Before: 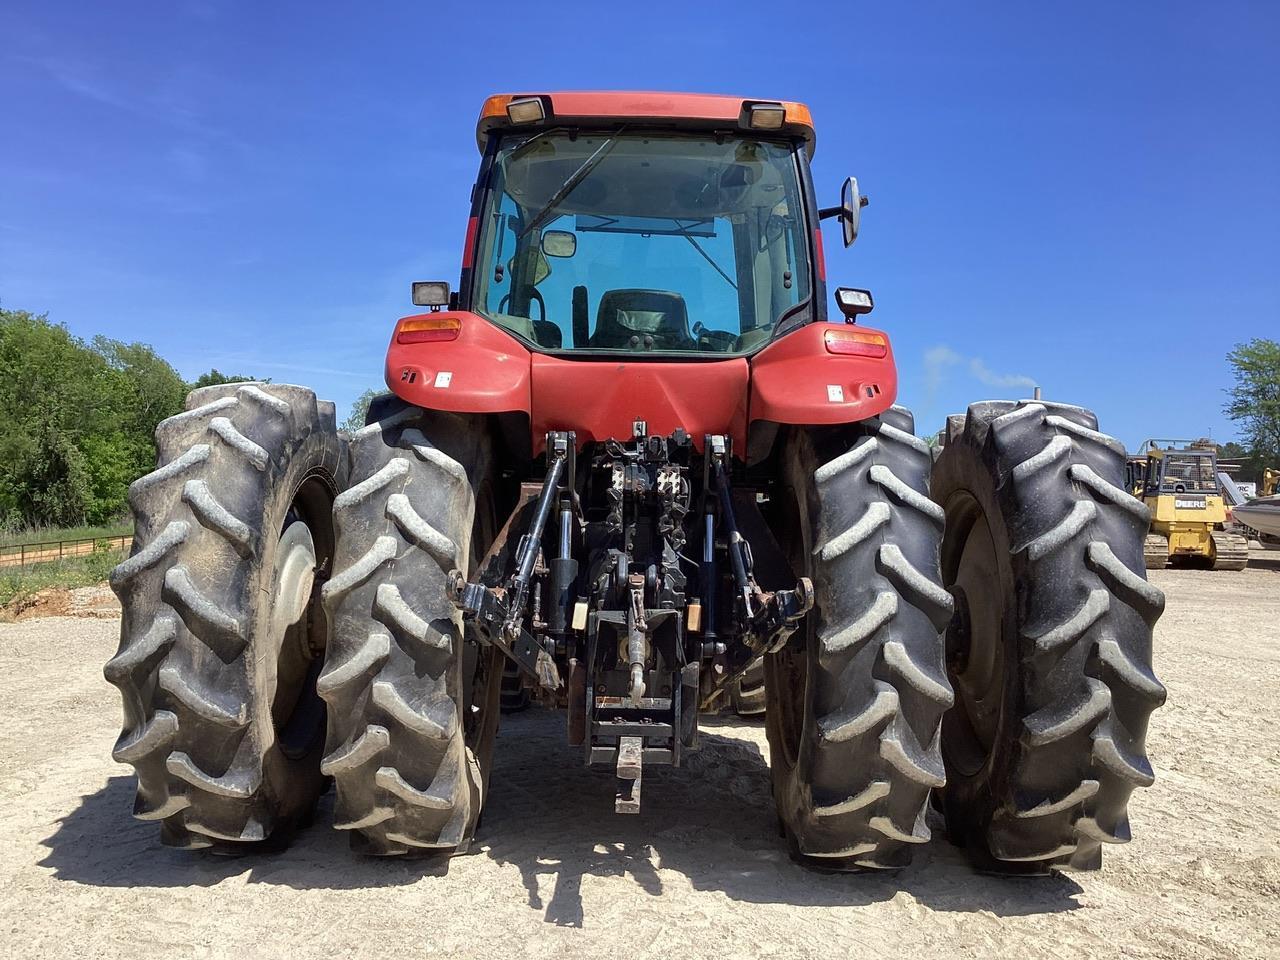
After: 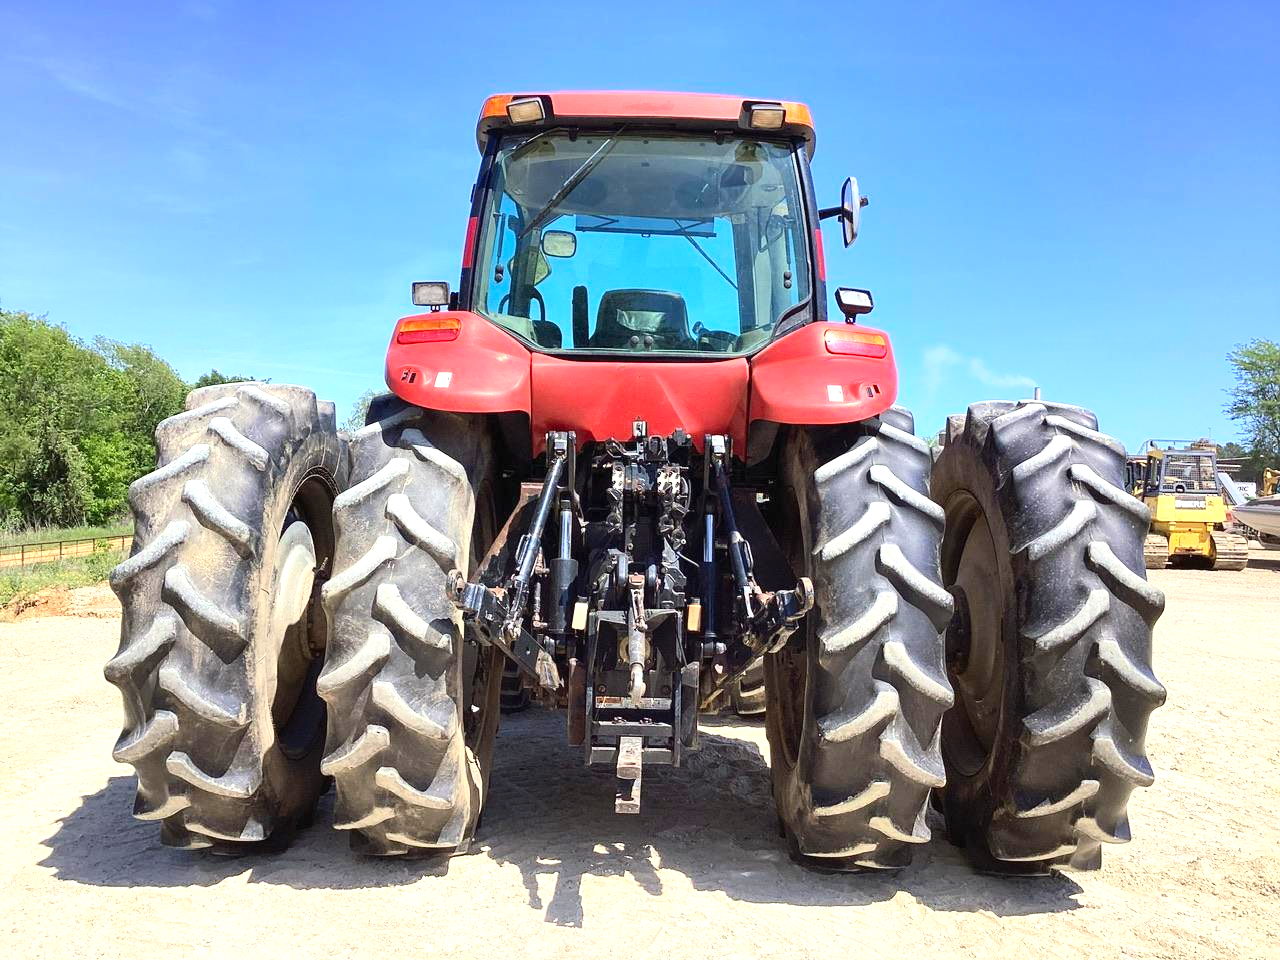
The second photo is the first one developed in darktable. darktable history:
contrast brightness saturation: contrast 0.2, brightness 0.16, saturation 0.22
exposure: black level correction 0, exposure 0.7 EV, compensate exposure bias true, compensate highlight preservation false
